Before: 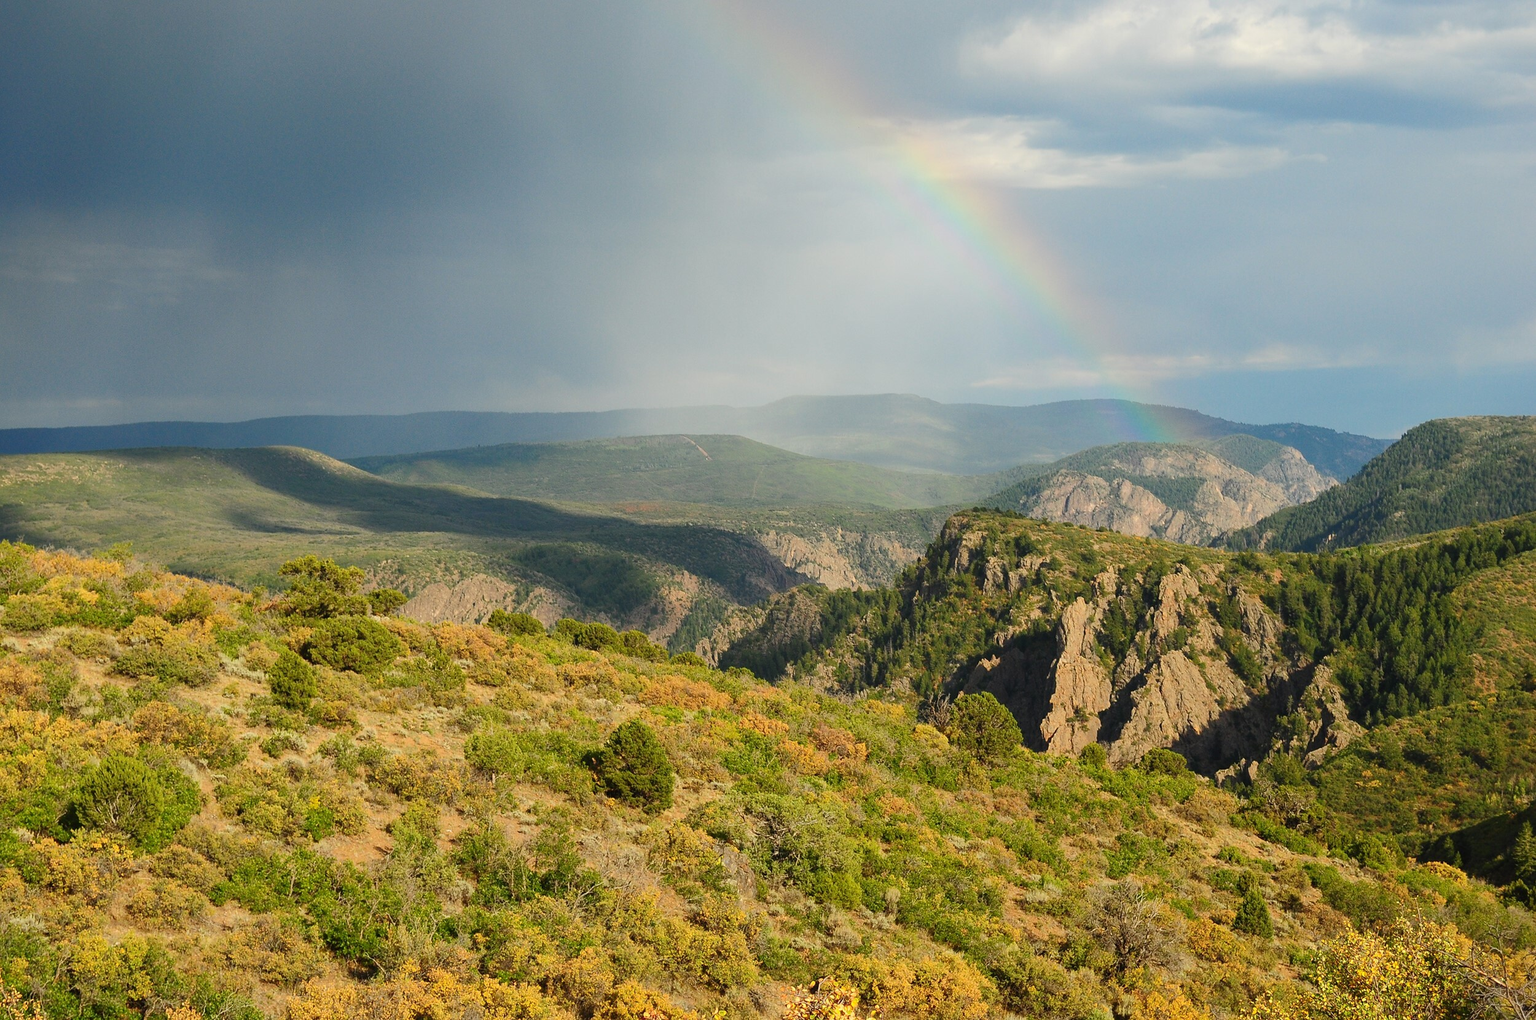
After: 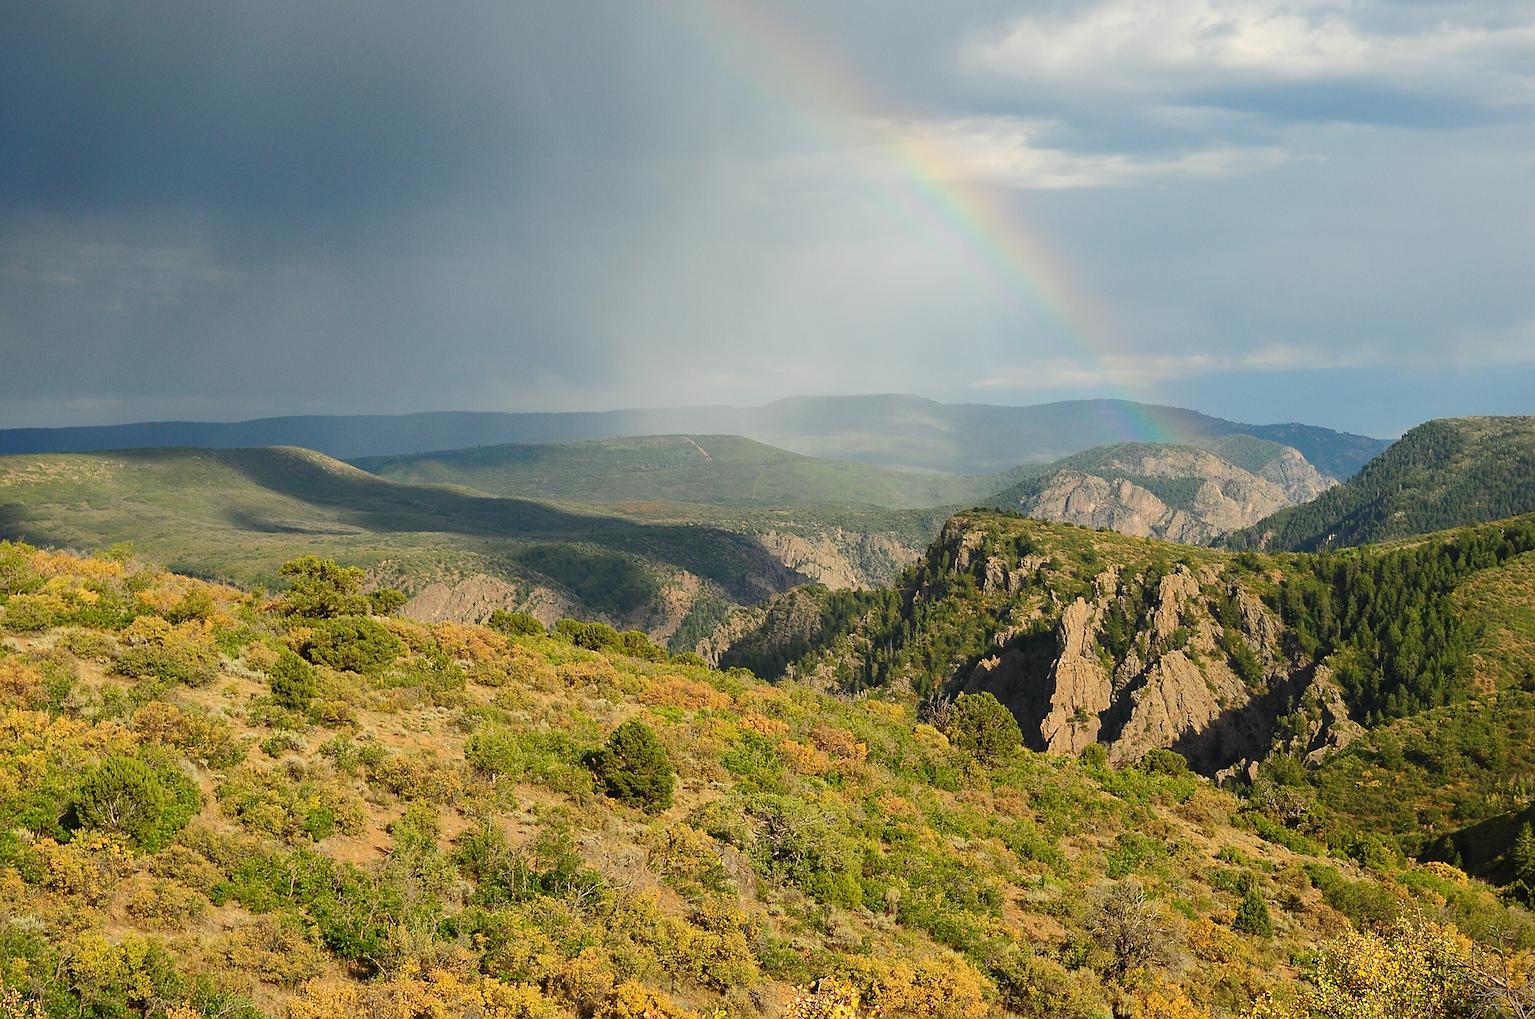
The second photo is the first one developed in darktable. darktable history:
sharpen: radius 1.819, amount 0.398, threshold 1.341
